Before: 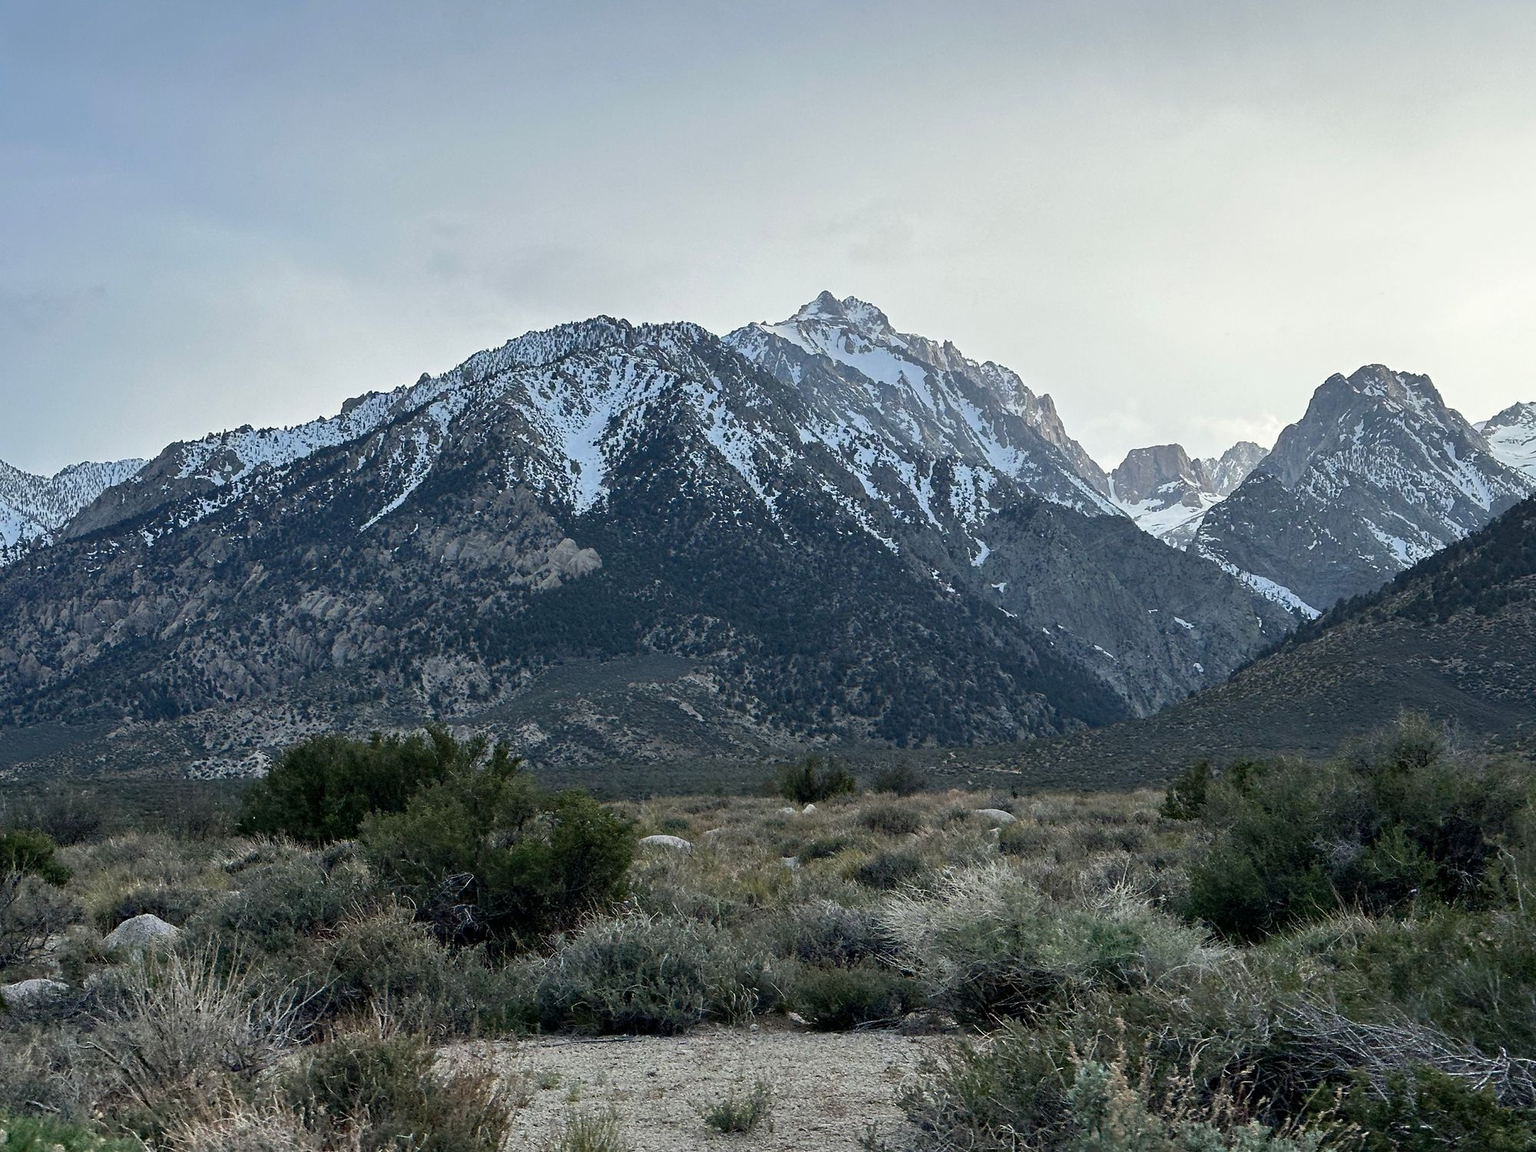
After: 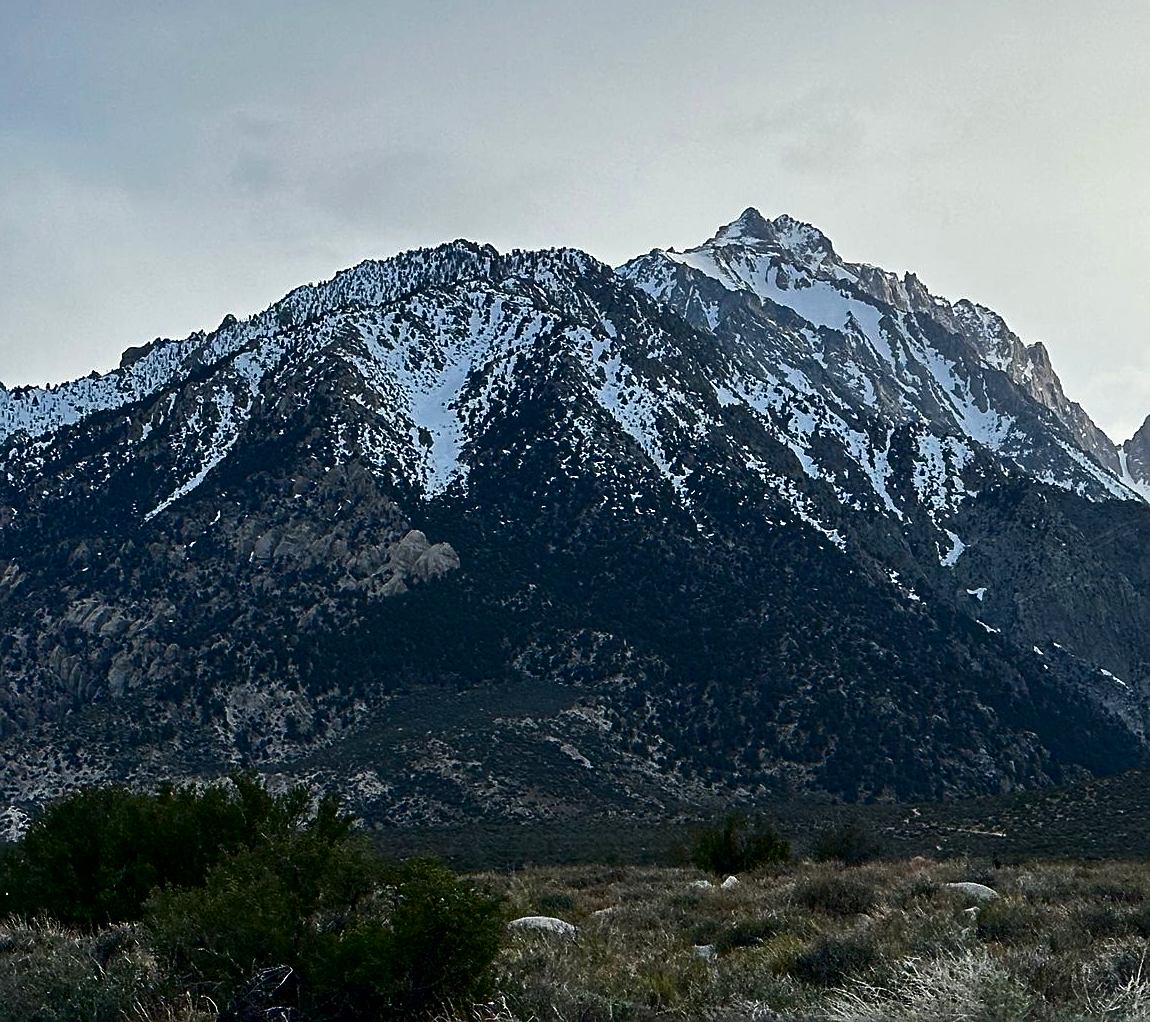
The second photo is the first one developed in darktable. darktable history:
crop: left 16.219%, top 11.418%, right 26.25%, bottom 20.44%
sharpen: on, module defaults
contrast brightness saturation: contrast 0.128, brightness -0.241, saturation 0.143
